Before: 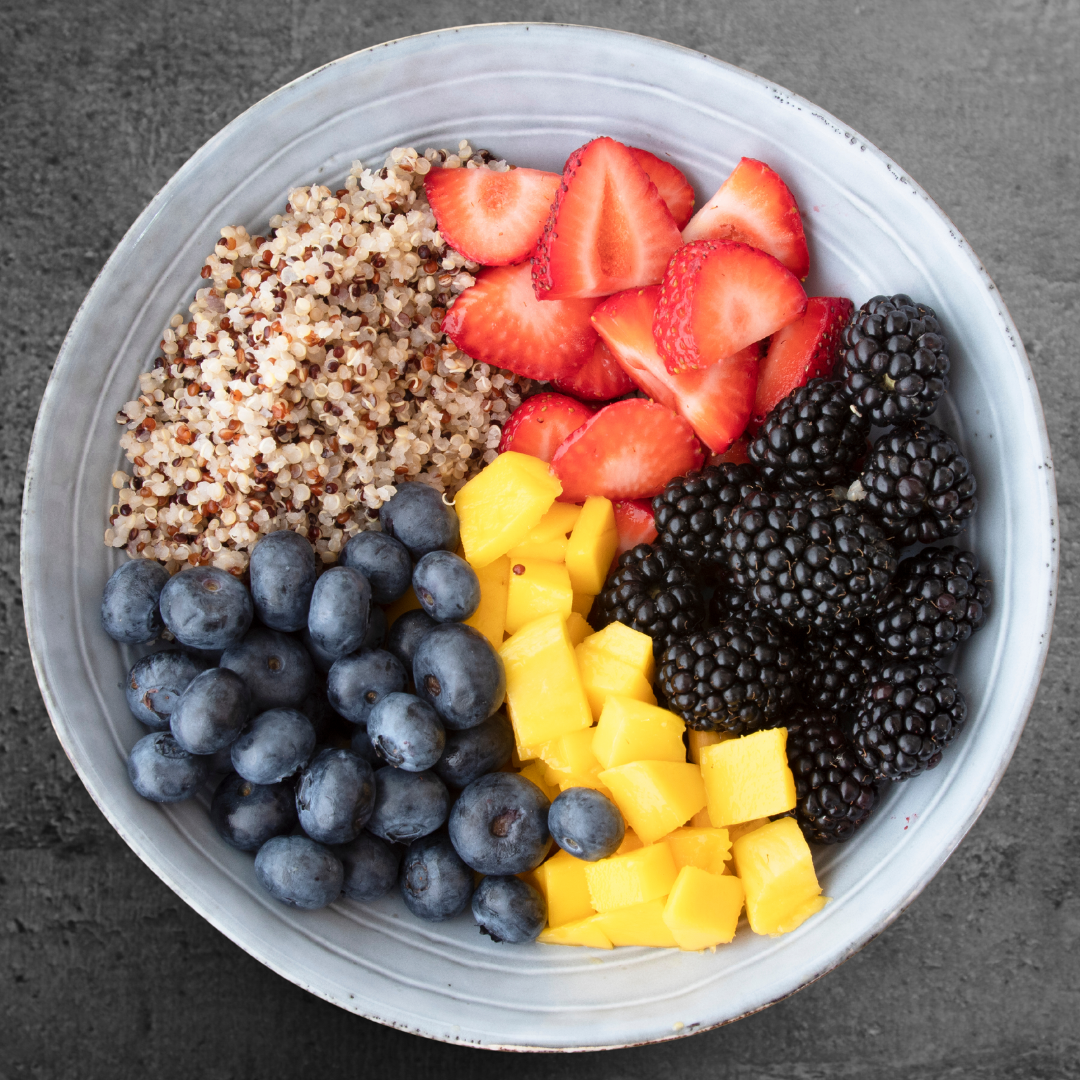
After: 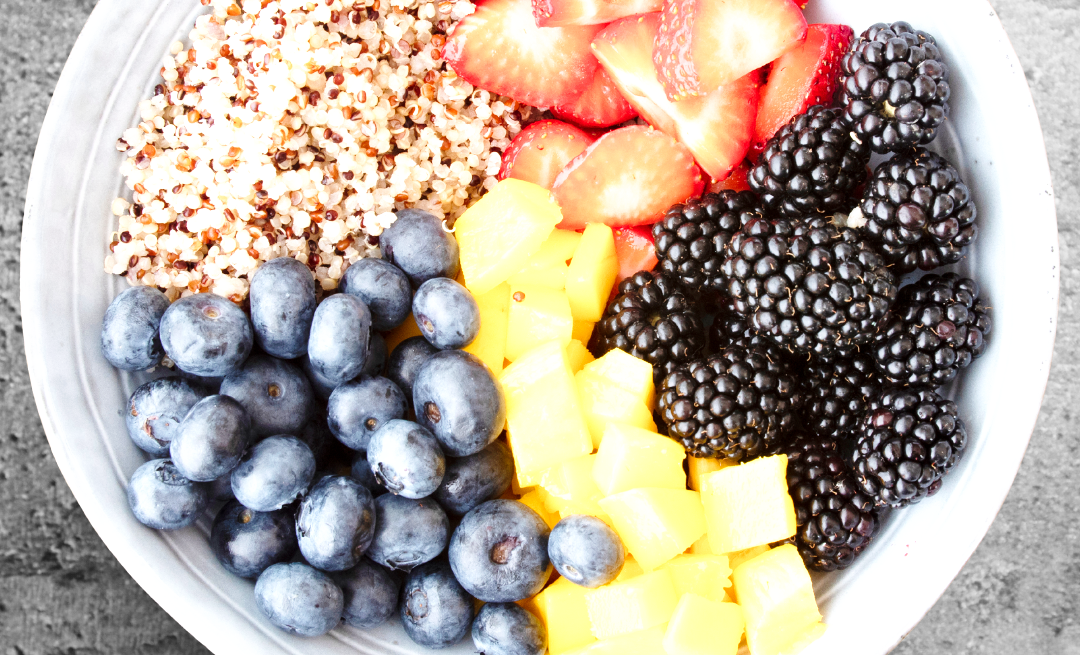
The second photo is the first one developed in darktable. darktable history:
exposure: exposure 0.999 EV, compensate highlight preservation false
base curve: curves: ch0 [(0, 0) (0.008, 0.007) (0.022, 0.029) (0.048, 0.089) (0.092, 0.197) (0.191, 0.399) (0.275, 0.534) (0.357, 0.65) (0.477, 0.78) (0.542, 0.833) (0.799, 0.973) (1, 1)], preserve colors none
crop and rotate: top 25.357%, bottom 13.942%
